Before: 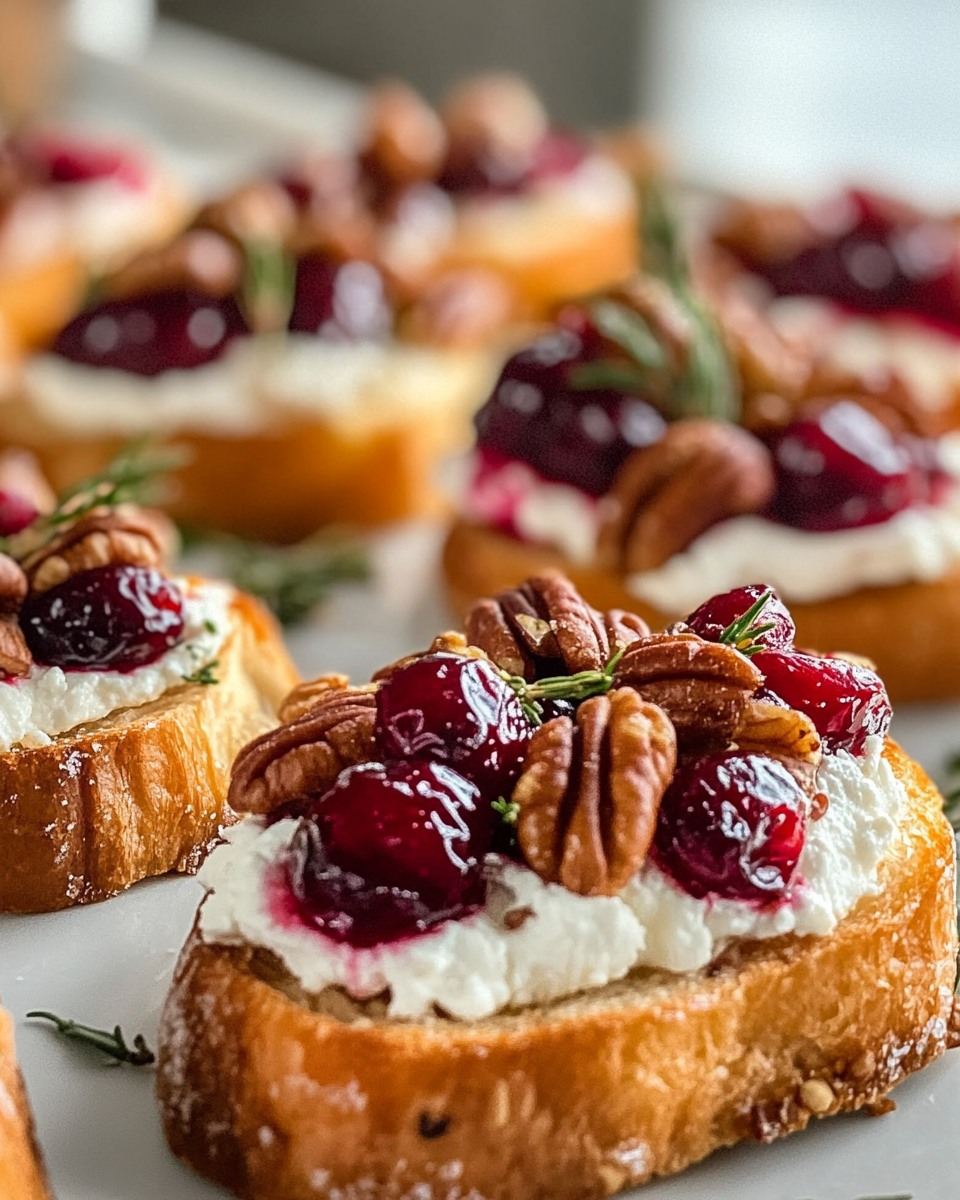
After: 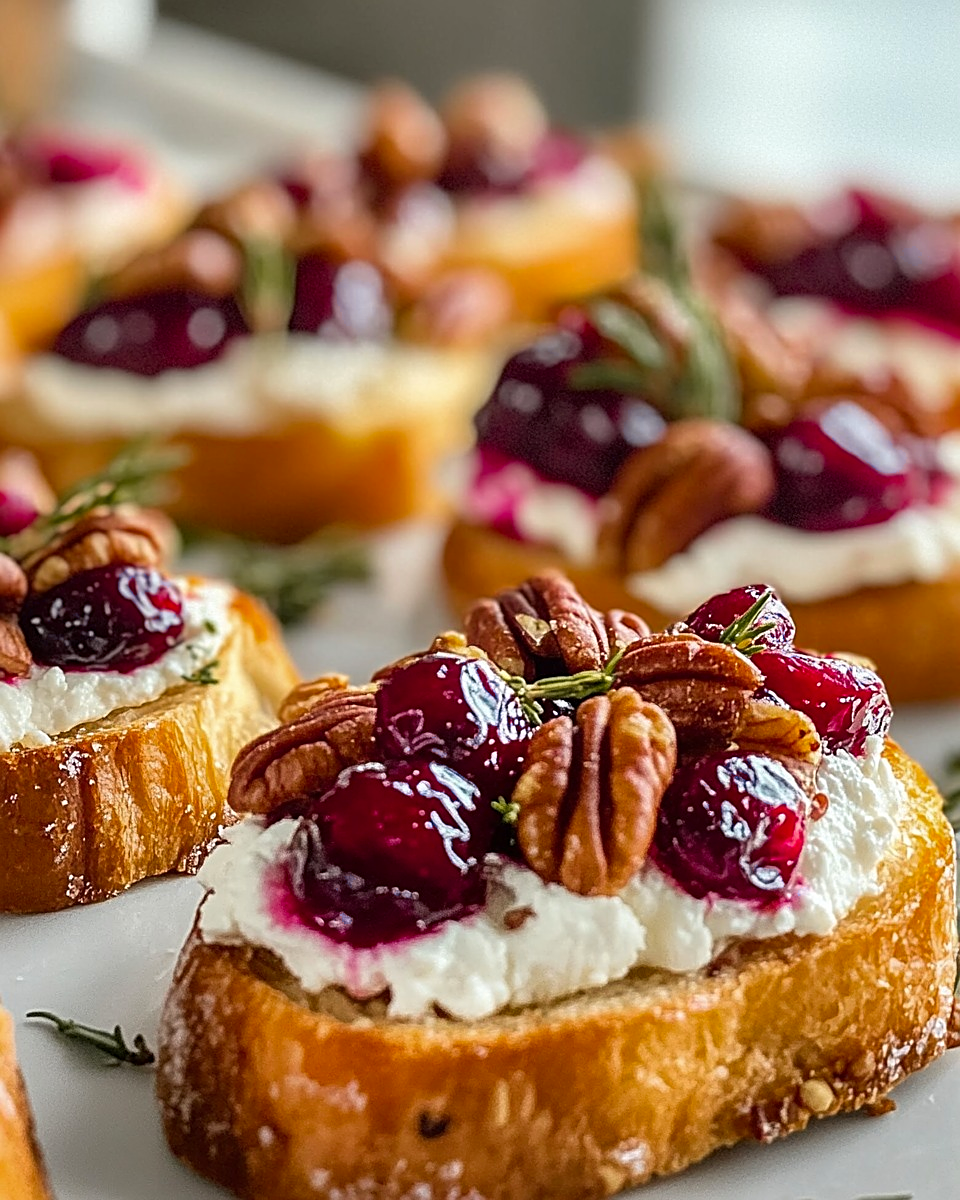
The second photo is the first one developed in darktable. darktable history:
color zones: curves: ch0 [(0.254, 0.492) (0.724, 0.62)]; ch1 [(0.25, 0.528) (0.719, 0.796)]; ch2 [(0, 0.472) (0.25, 0.5) (0.73, 0.184)], mix 101.92%
sharpen: on, module defaults
